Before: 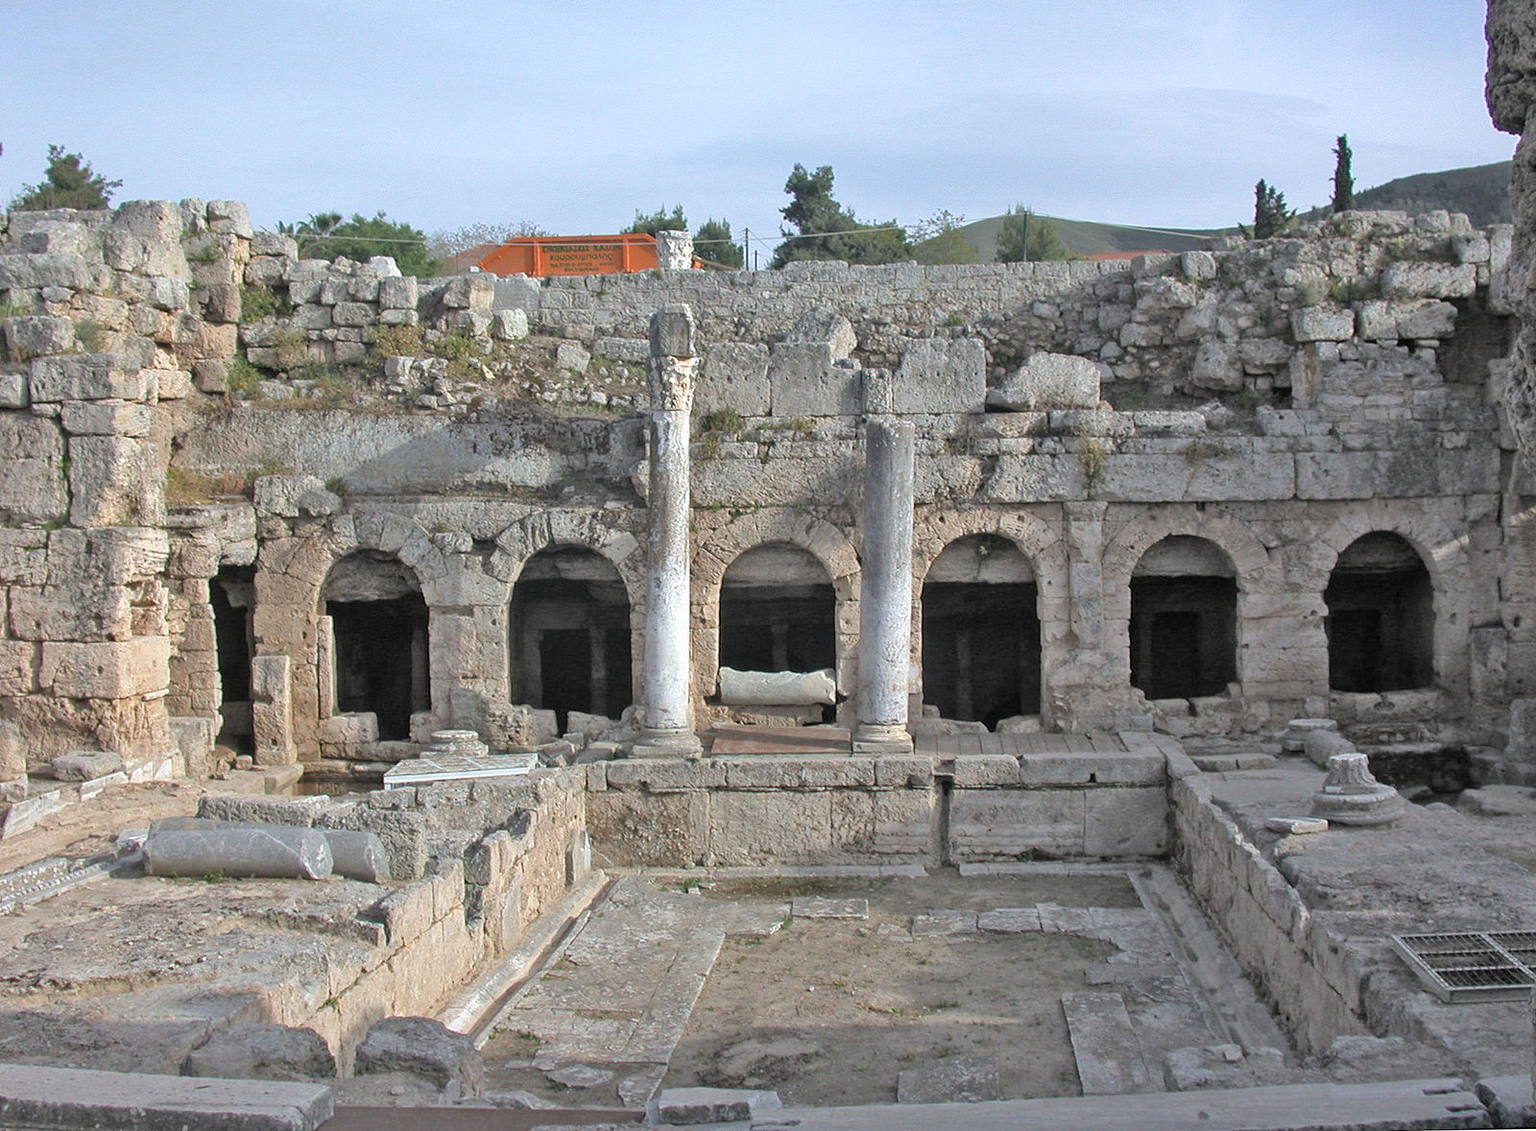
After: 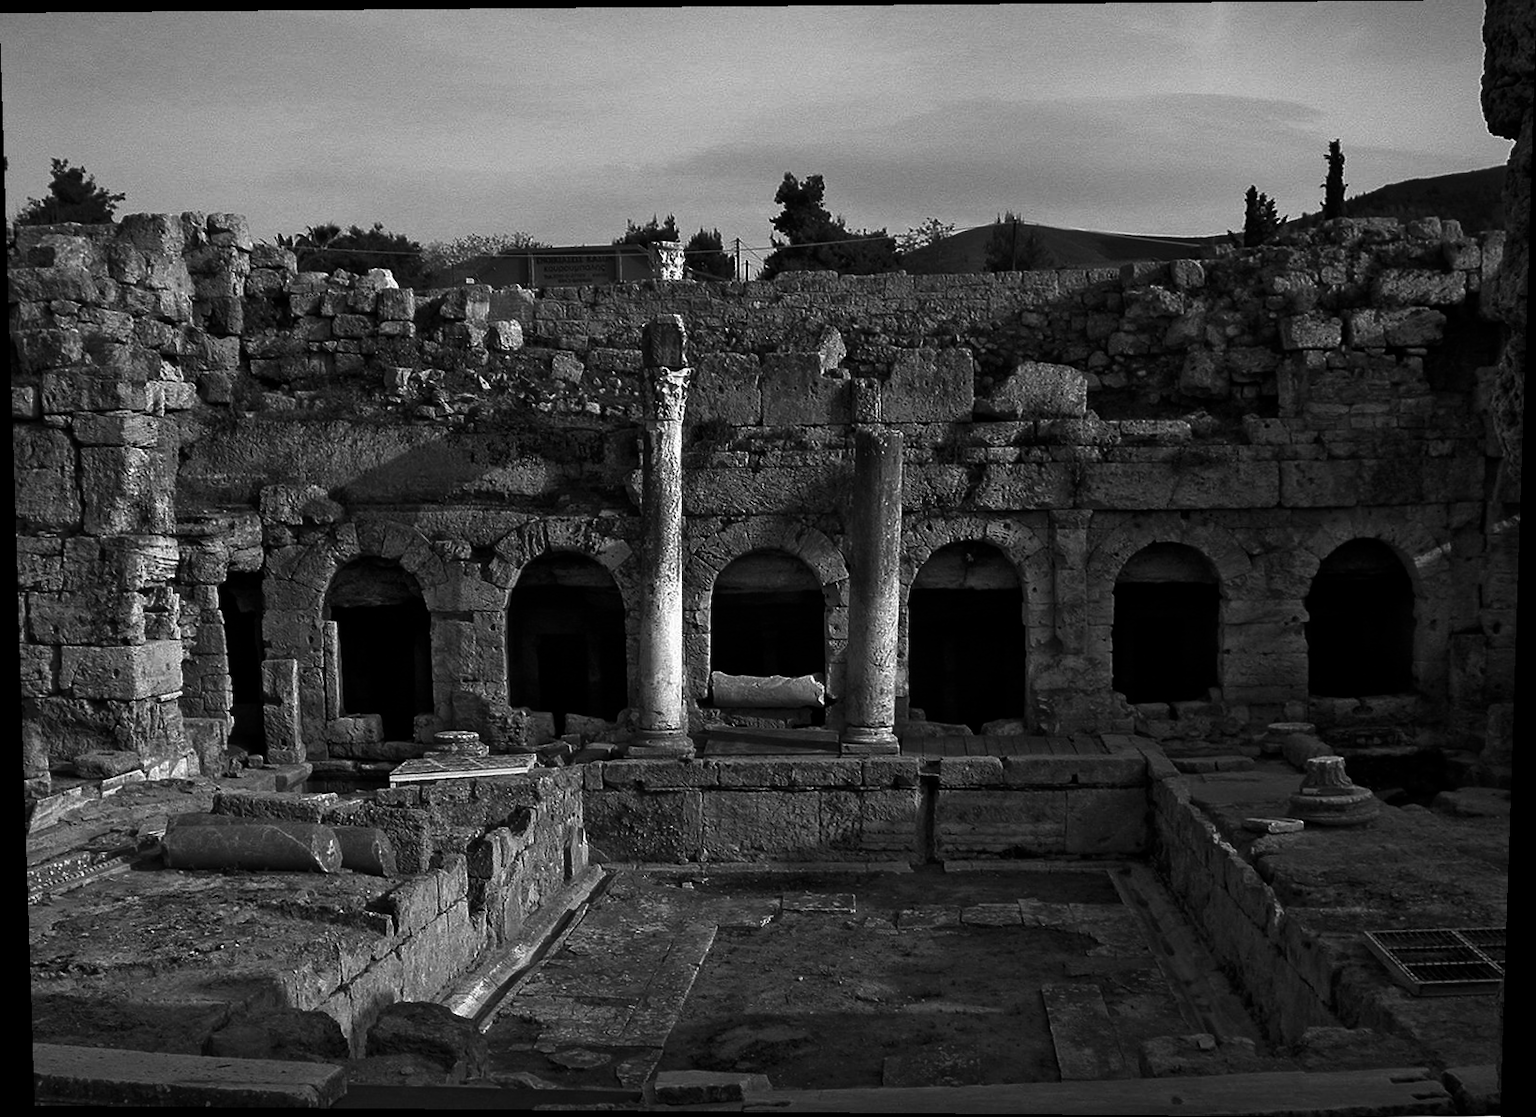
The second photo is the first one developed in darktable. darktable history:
rotate and perspective: lens shift (vertical) 0.048, lens shift (horizontal) -0.024, automatic cropping off
contrast brightness saturation: contrast 0.02, brightness -1, saturation -1
